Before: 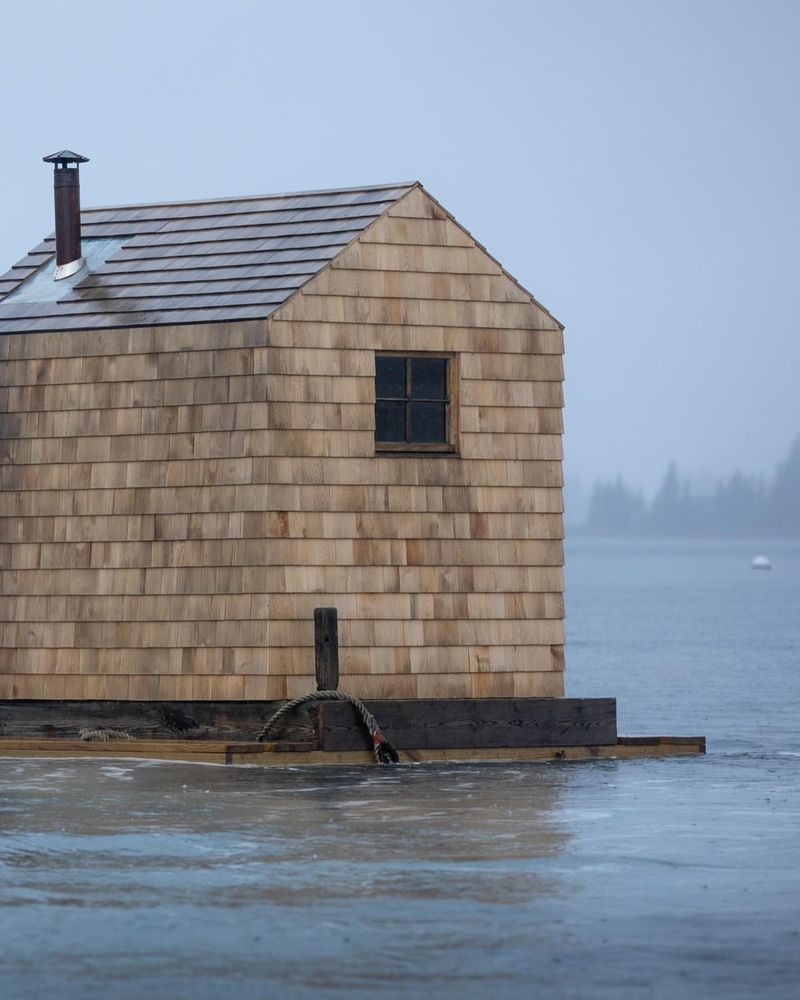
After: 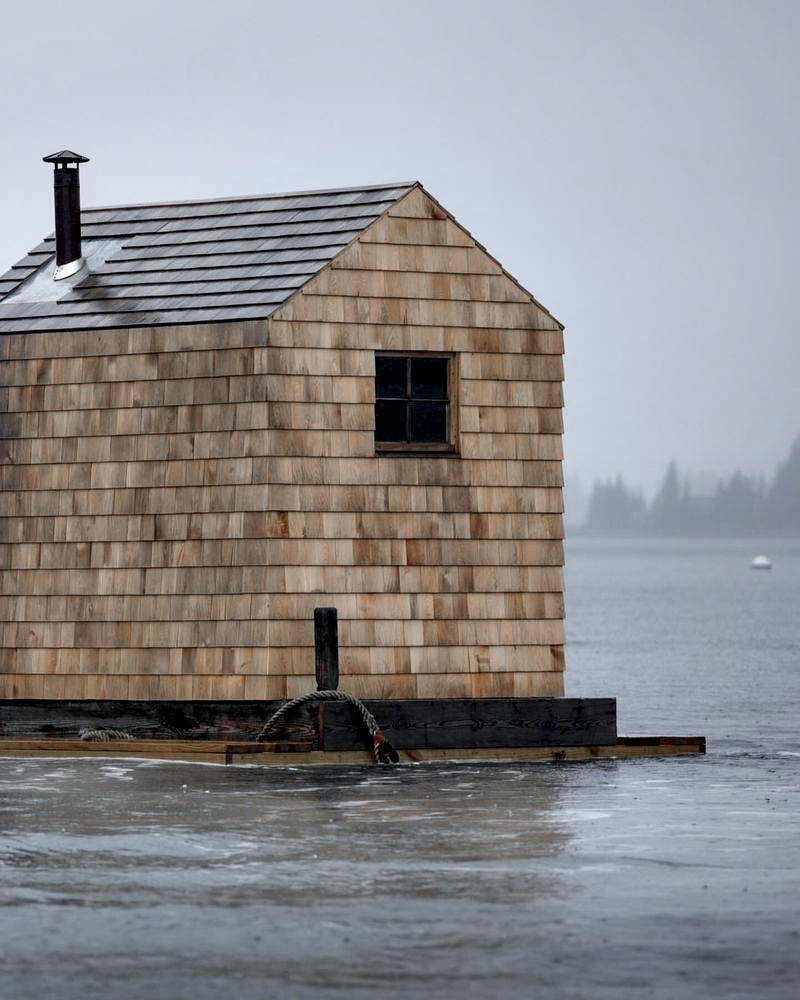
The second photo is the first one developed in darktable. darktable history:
contrast equalizer: y [[0.6 ×6], [0.55 ×6], [0 ×6], [0 ×6], [0 ×6]]
color zones: curves: ch0 [(0, 0.48) (0.209, 0.398) (0.305, 0.332) (0.429, 0.493) (0.571, 0.5) (0.714, 0.5) (0.857, 0.5) (1, 0.48)]; ch1 [(0, 0.736) (0.143, 0.625) (0.225, 0.371) (0.429, 0.256) (0.571, 0.241) (0.714, 0.213) (0.857, 0.48) (1, 0.736)]; ch2 [(0, 0.448) (0.143, 0.498) (0.286, 0.5) (0.429, 0.5) (0.571, 0.5) (0.714, 0.5) (0.857, 0.5) (1, 0.448)]
